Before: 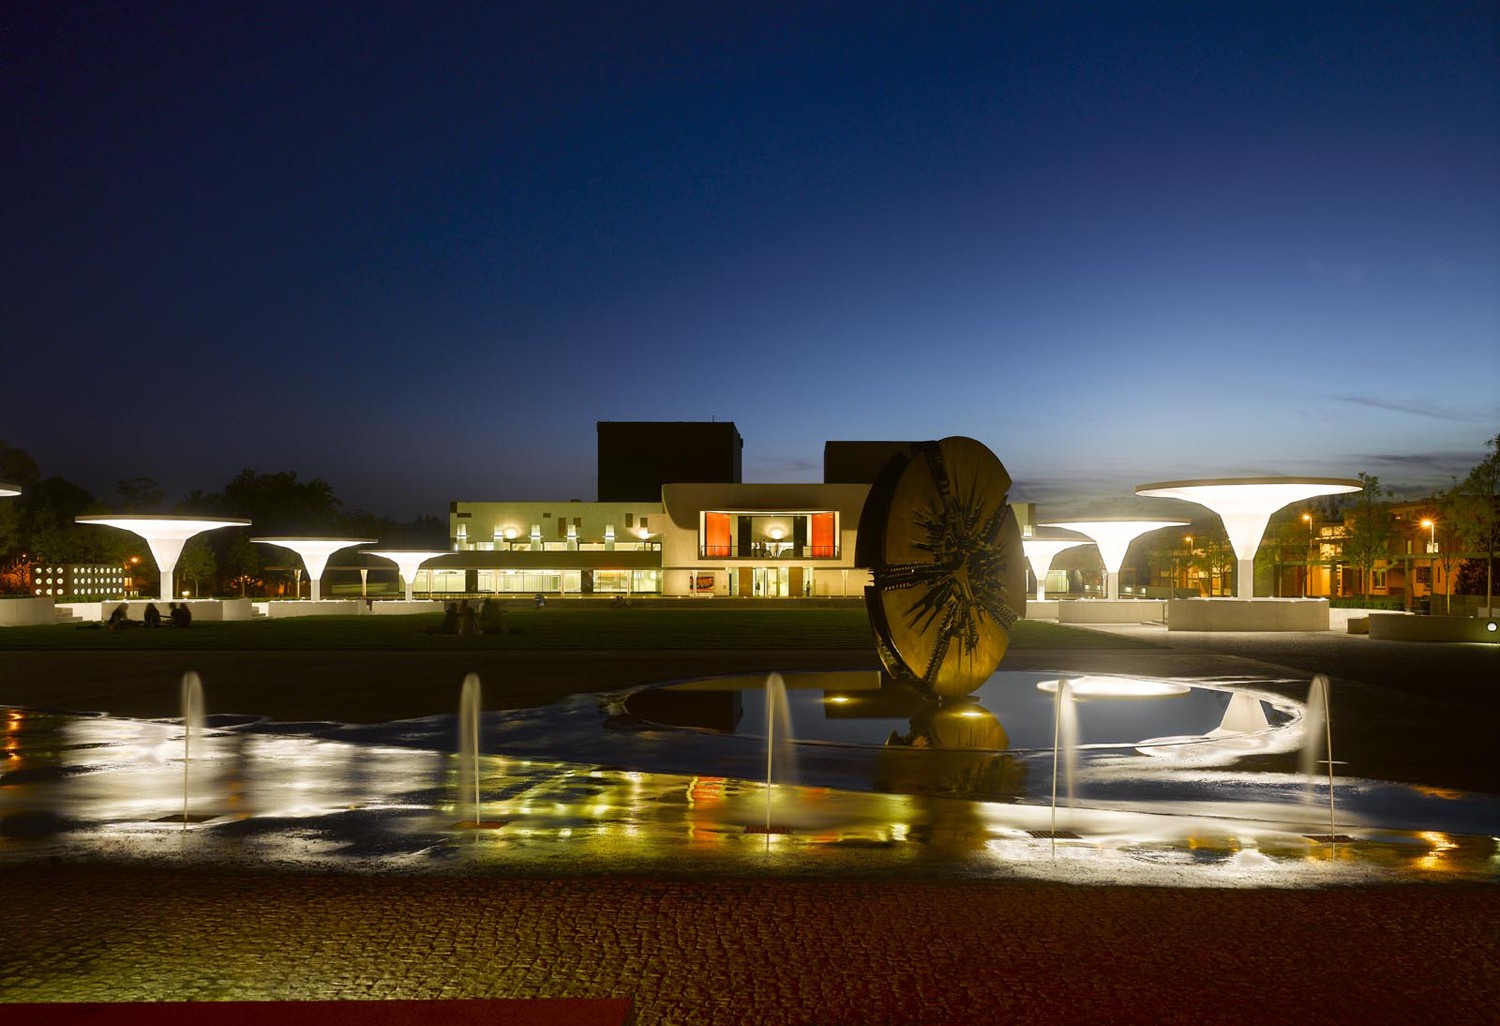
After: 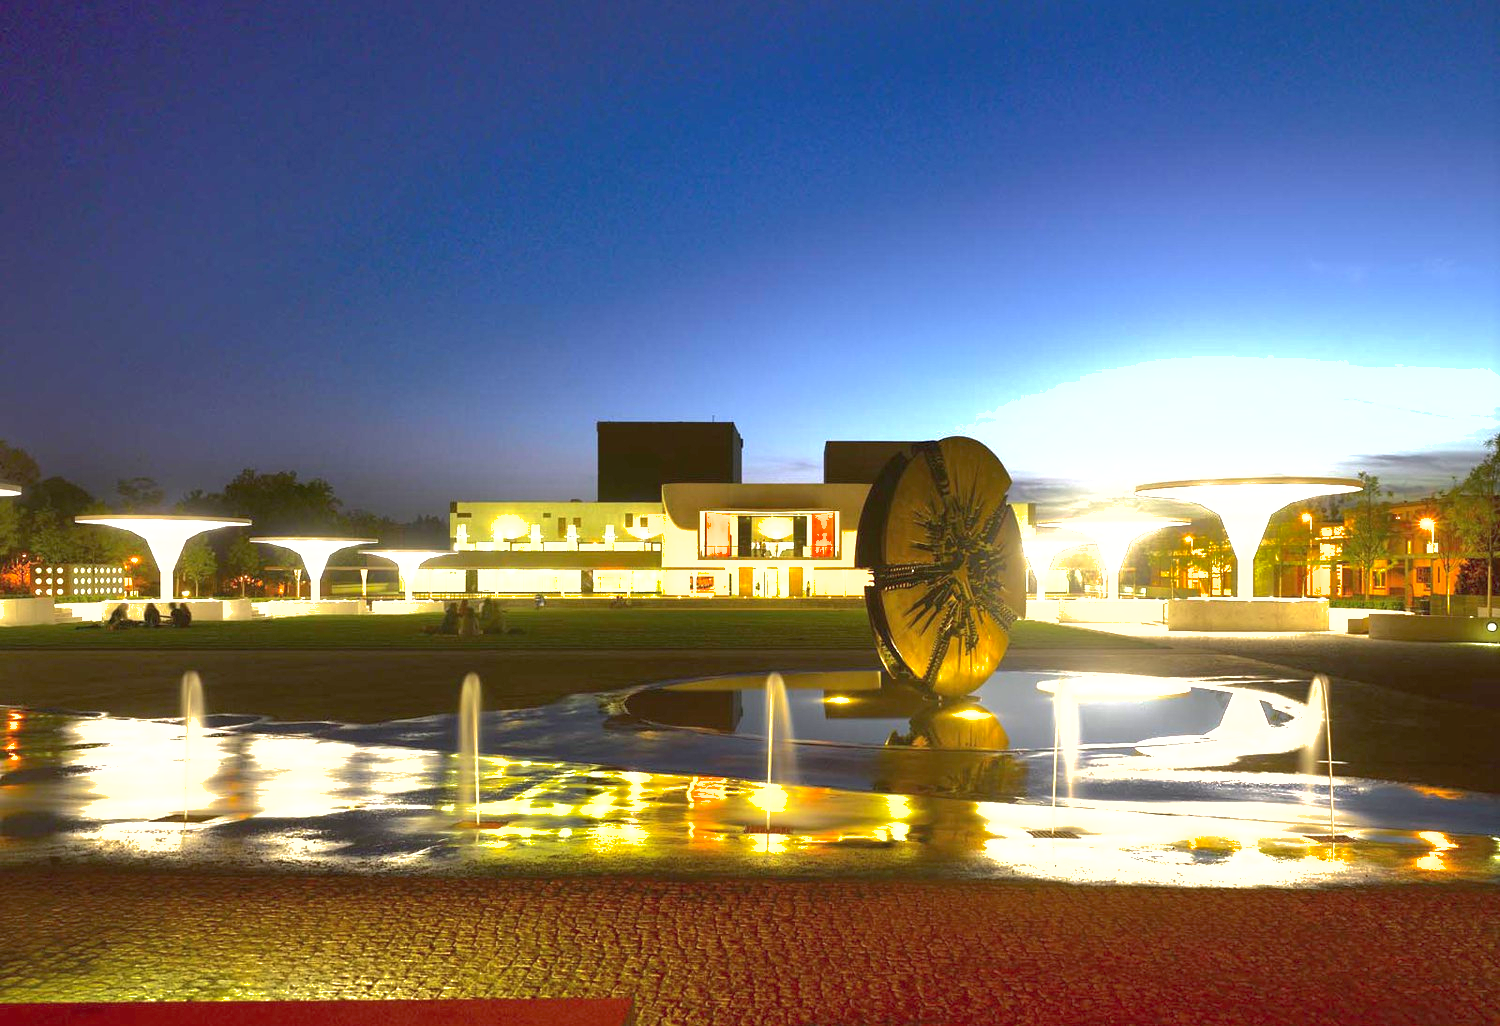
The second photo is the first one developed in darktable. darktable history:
shadows and highlights: on, module defaults
exposure: black level correction 0, exposure 1.9 EV, compensate highlight preservation false
